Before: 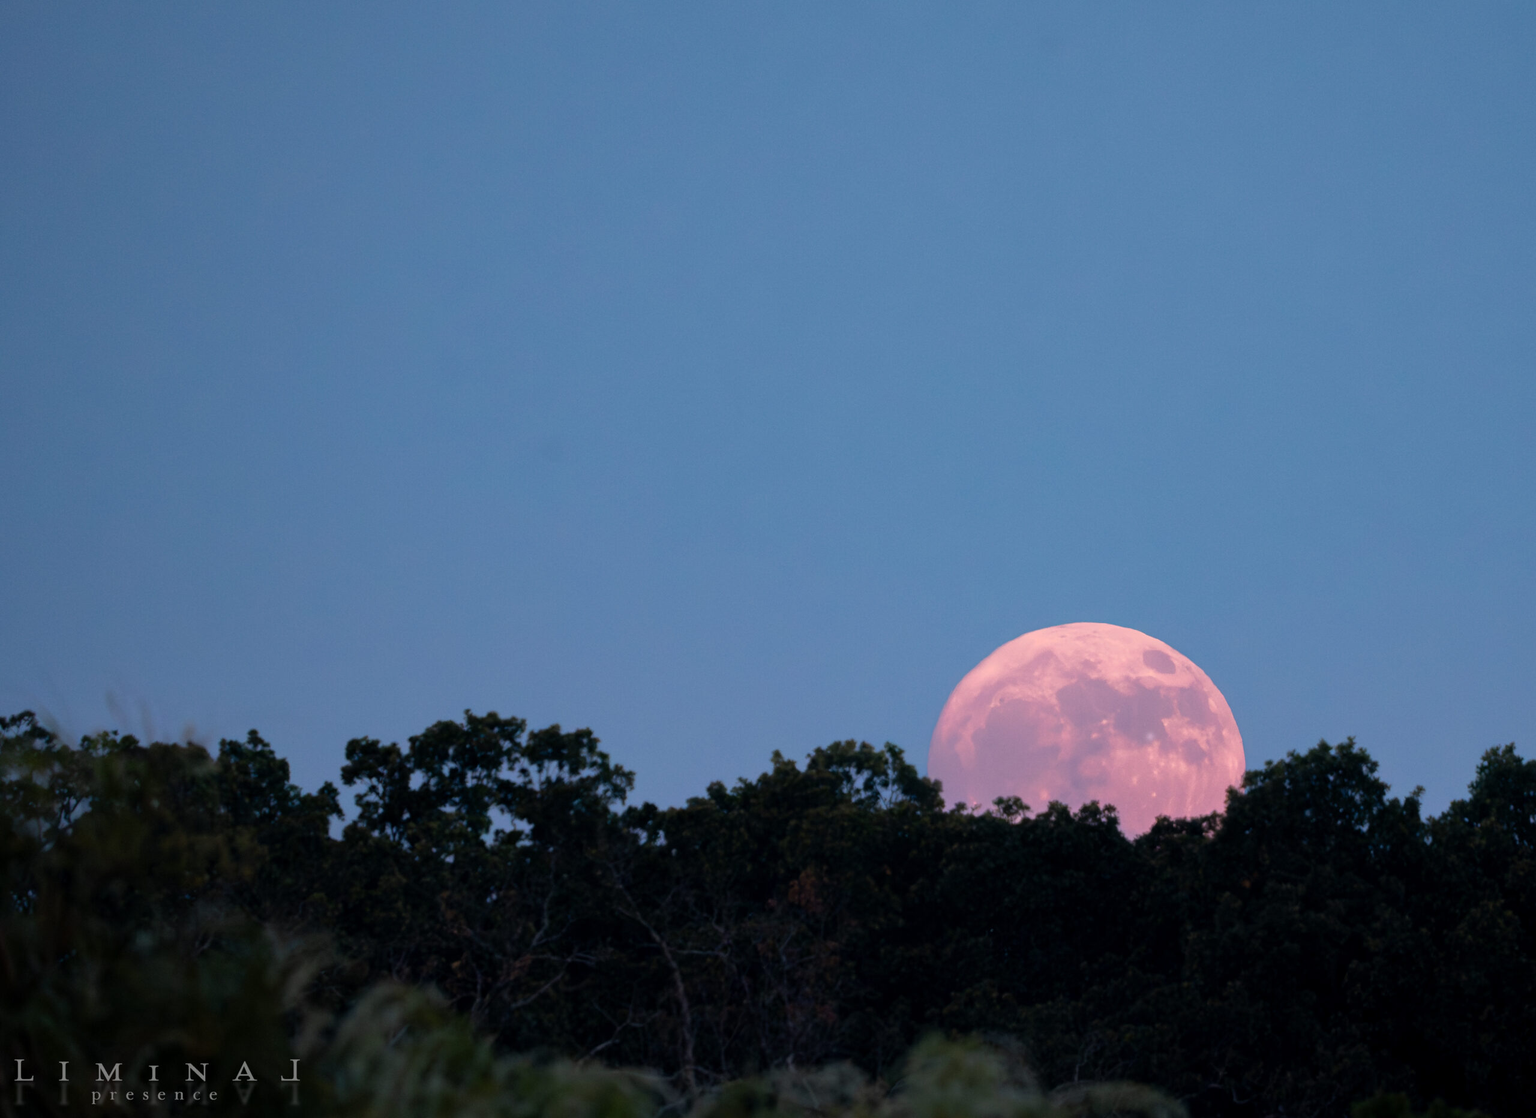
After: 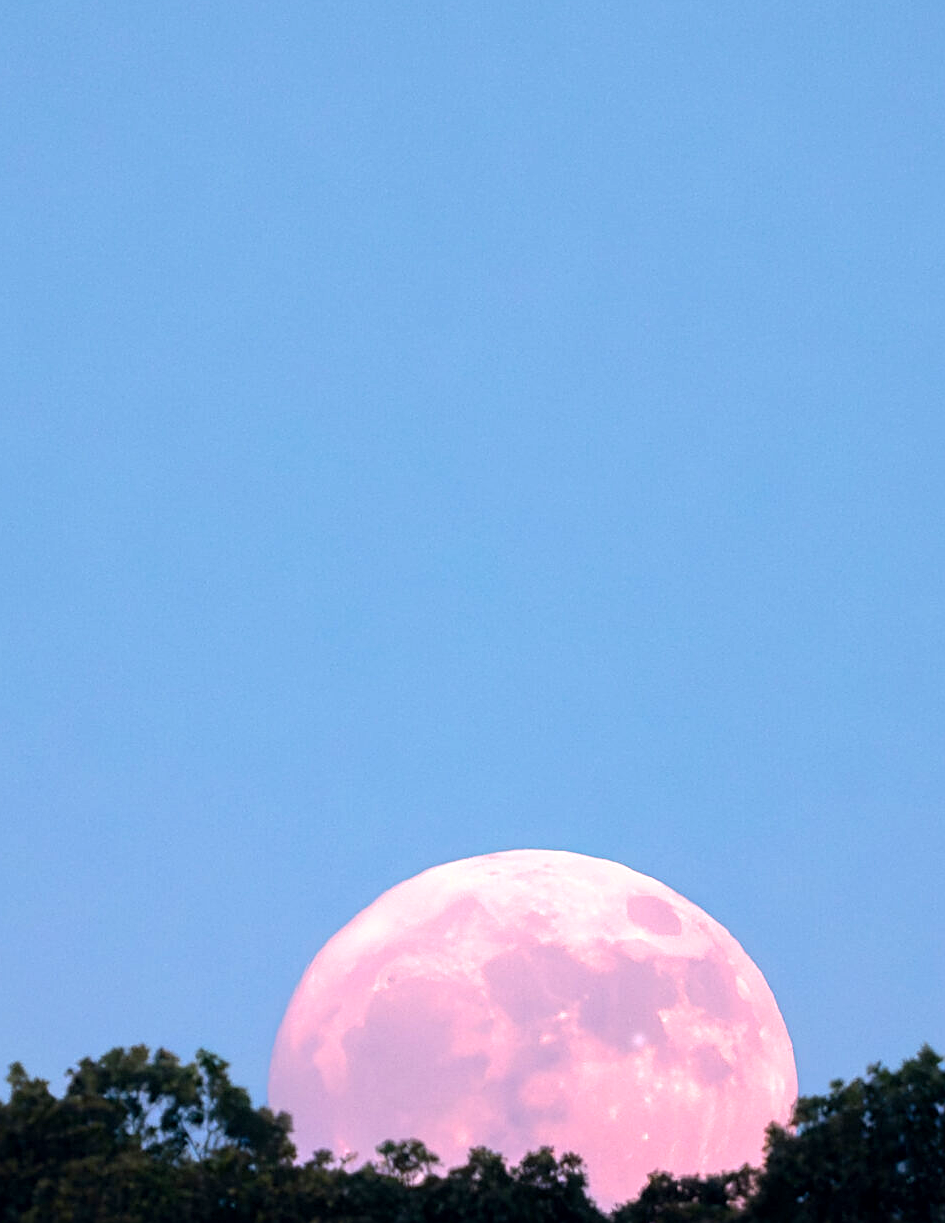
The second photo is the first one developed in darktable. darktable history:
sharpen: on, module defaults
exposure: black level correction 0.001, exposure 0.955 EV, compensate exposure bias true, compensate highlight preservation false
crop and rotate: left 49.936%, top 10.094%, right 13.136%, bottom 24.256%
